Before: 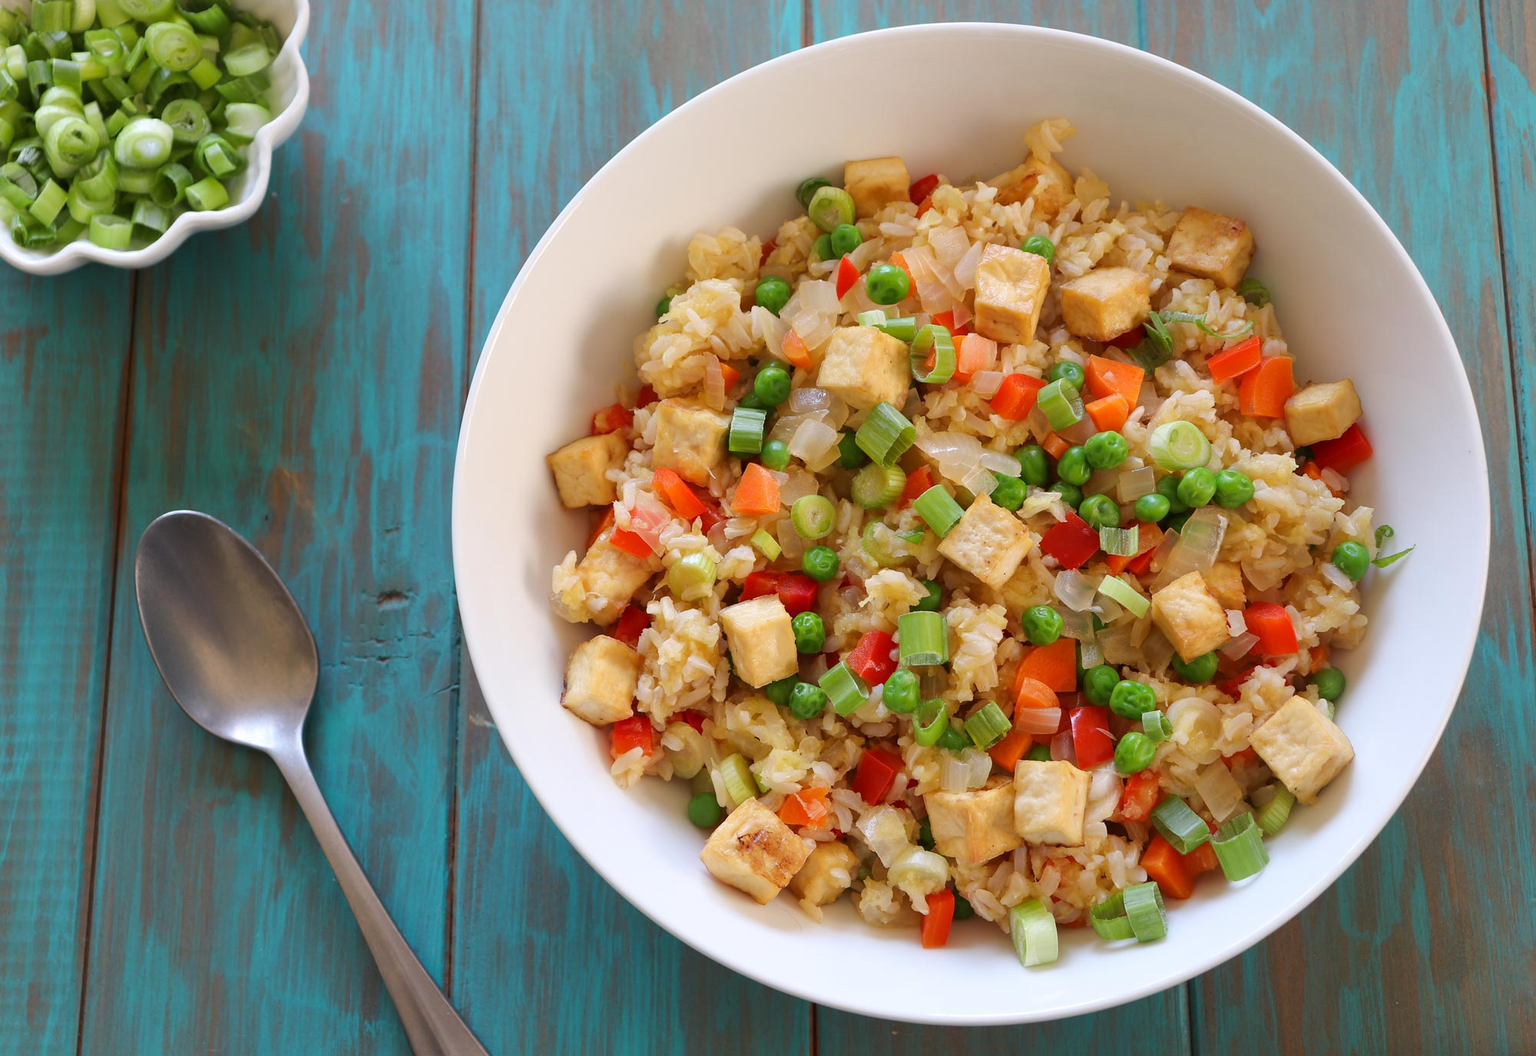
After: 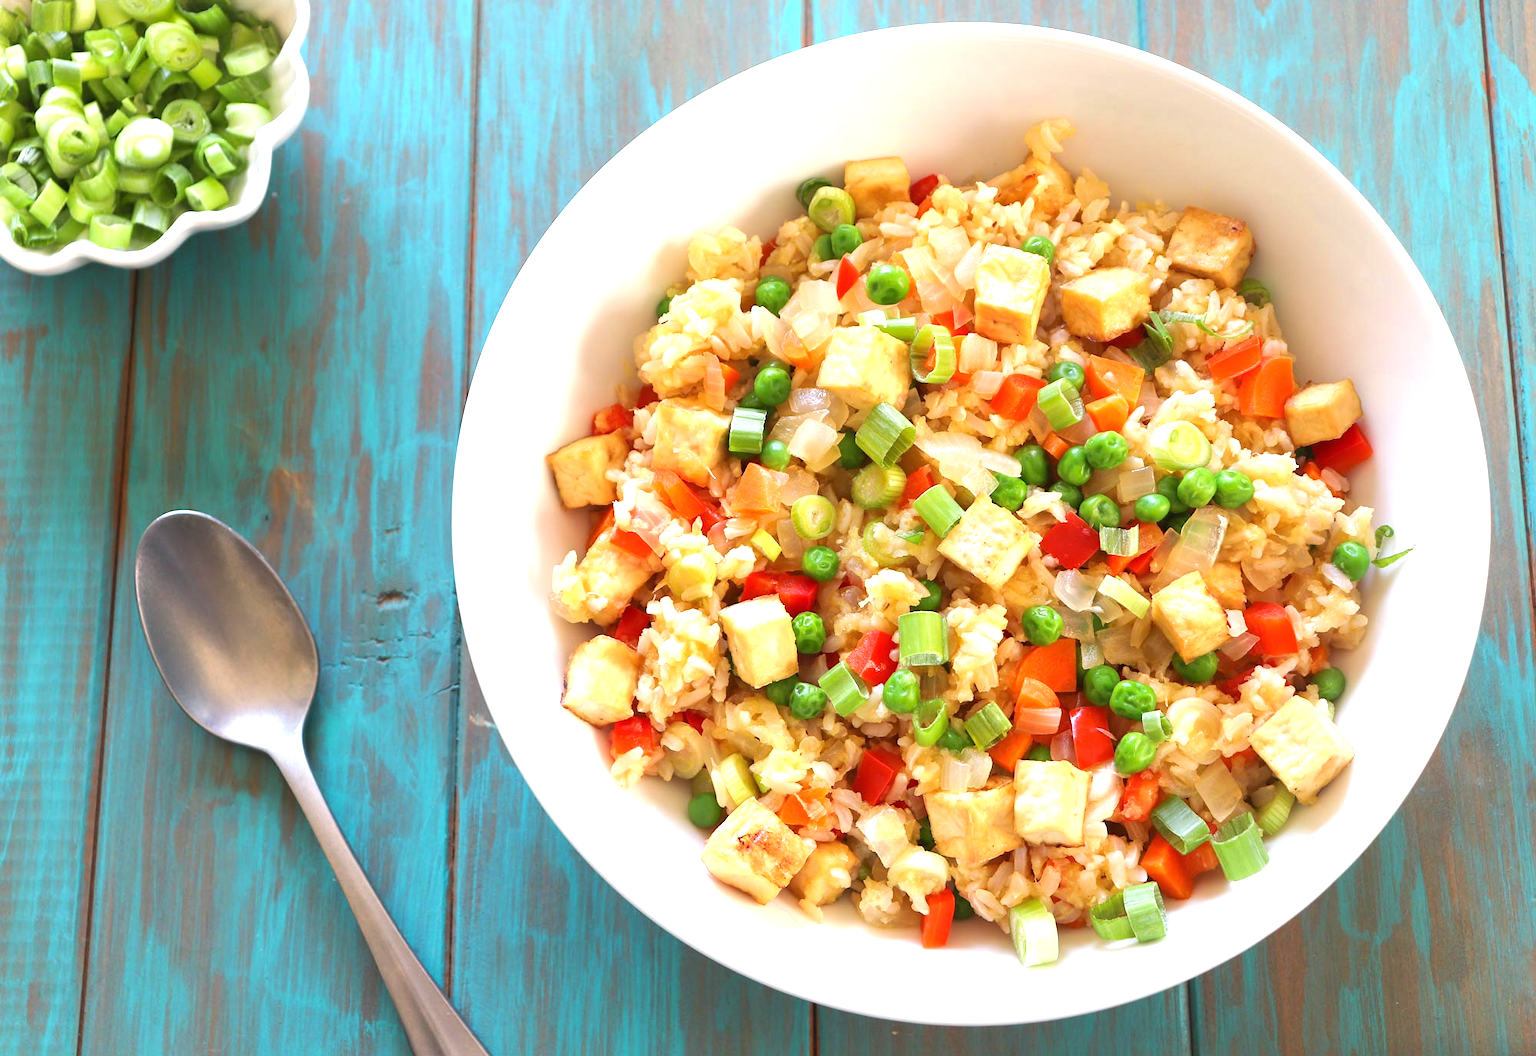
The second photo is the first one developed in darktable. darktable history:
color zones: curves: ch0 [(0, 0.5) (0.143, 0.5) (0.286, 0.5) (0.429, 0.5) (0.571, 0.5) (0.714, 0.476) (0.857, 0.5) (1, 0.5)]; ch2 [(0, 0.5) (0.143, 0.5) (0.286, 0.5) (0.429, 0.5) (0.571, 0.5) (0.714, 0.487) (0.857, 0.5) (1, 0.5)]
exposure: black level correction 0, exposure 1.106 EV, compensate exposure bias true, compensate highlight preservation false
